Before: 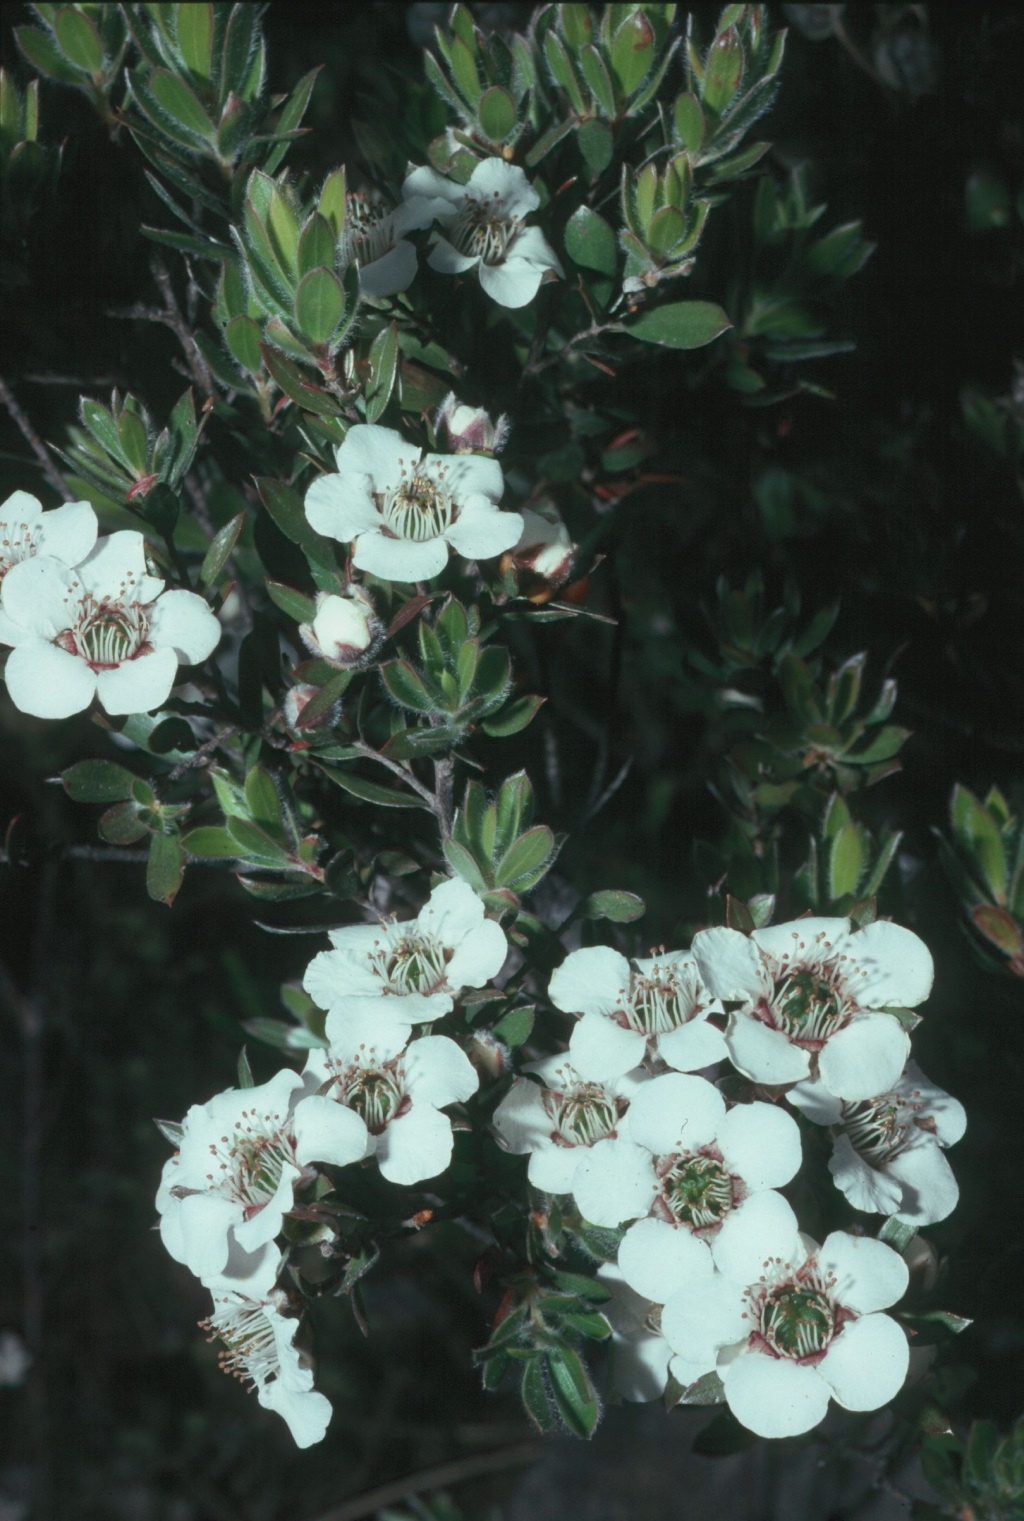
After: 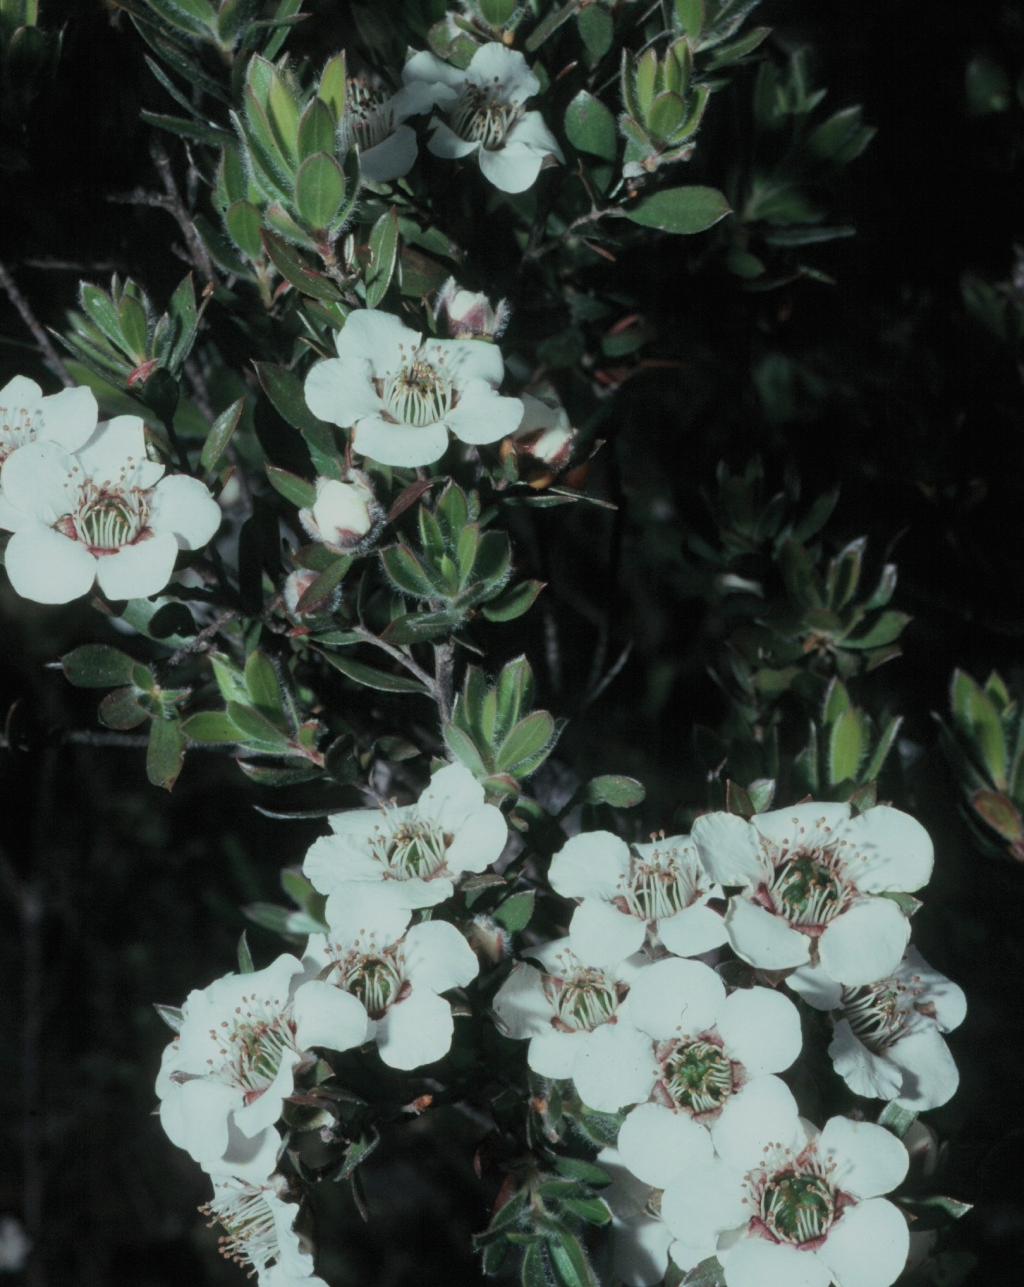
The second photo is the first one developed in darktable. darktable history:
crop: top 7.583%, bottom 7.795%
filmic rgb: black relative exposure -7.65 EV, white relative exposure 4.56 EV, hardness 3.61, color science v4 (2020)
